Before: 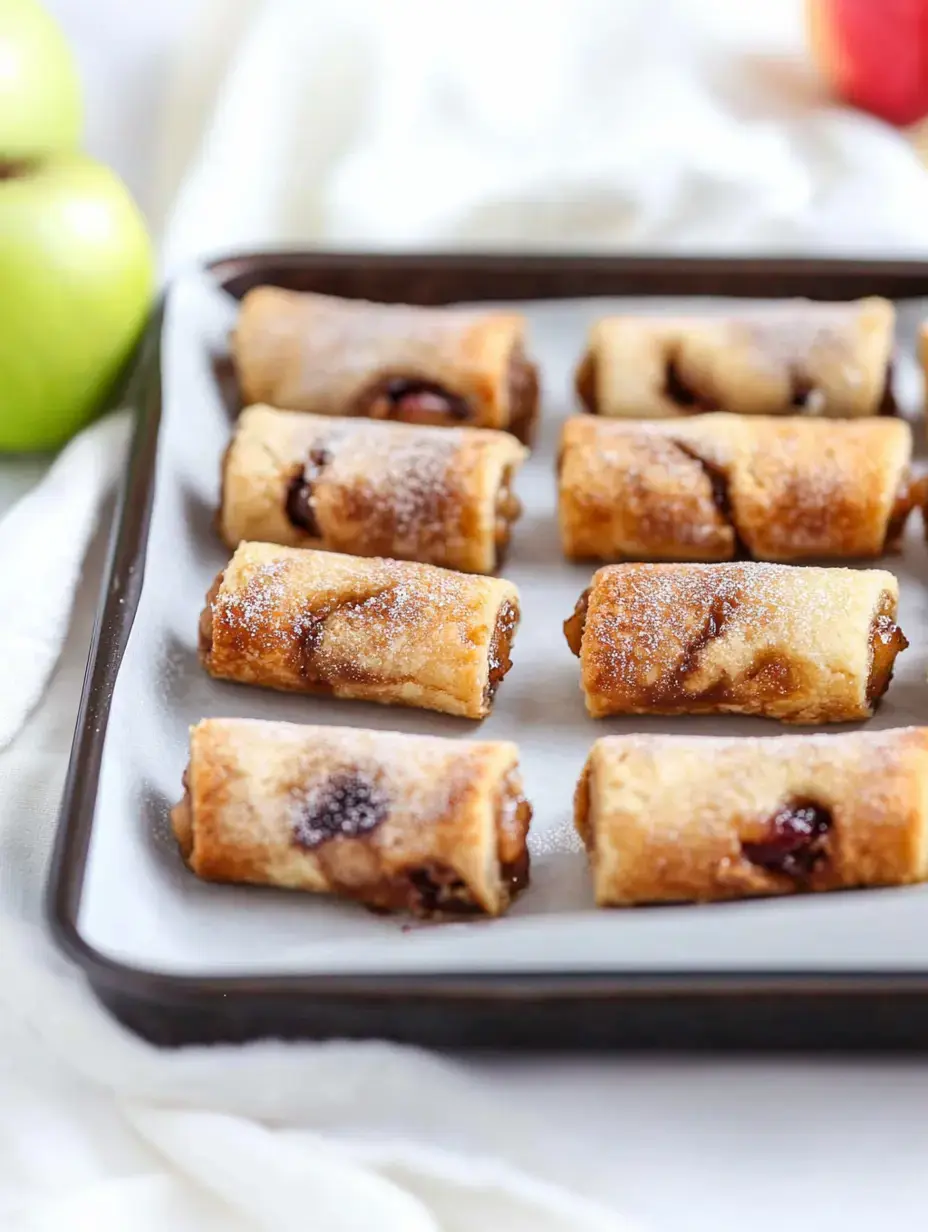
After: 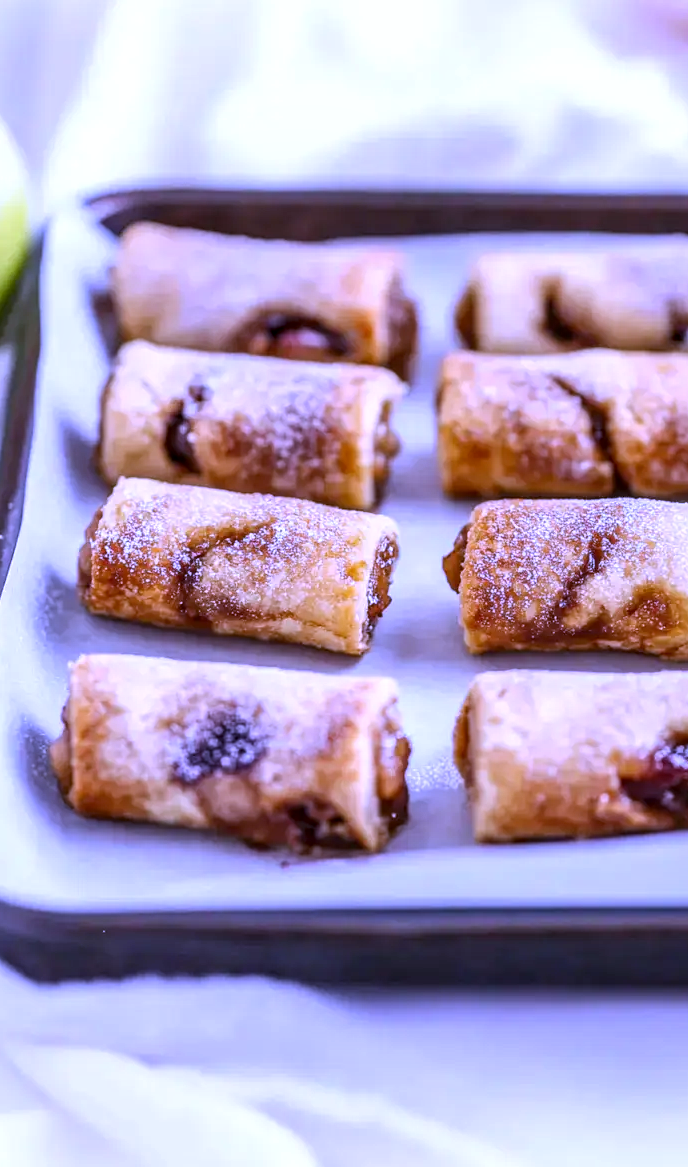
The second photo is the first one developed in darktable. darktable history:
crop and rotate: left 13.15%, top 5.251%, right 12.609%
local contrast: detail 130%
white balance: red 0.98, blue 1.61
tone equalizer: on, module defaults
